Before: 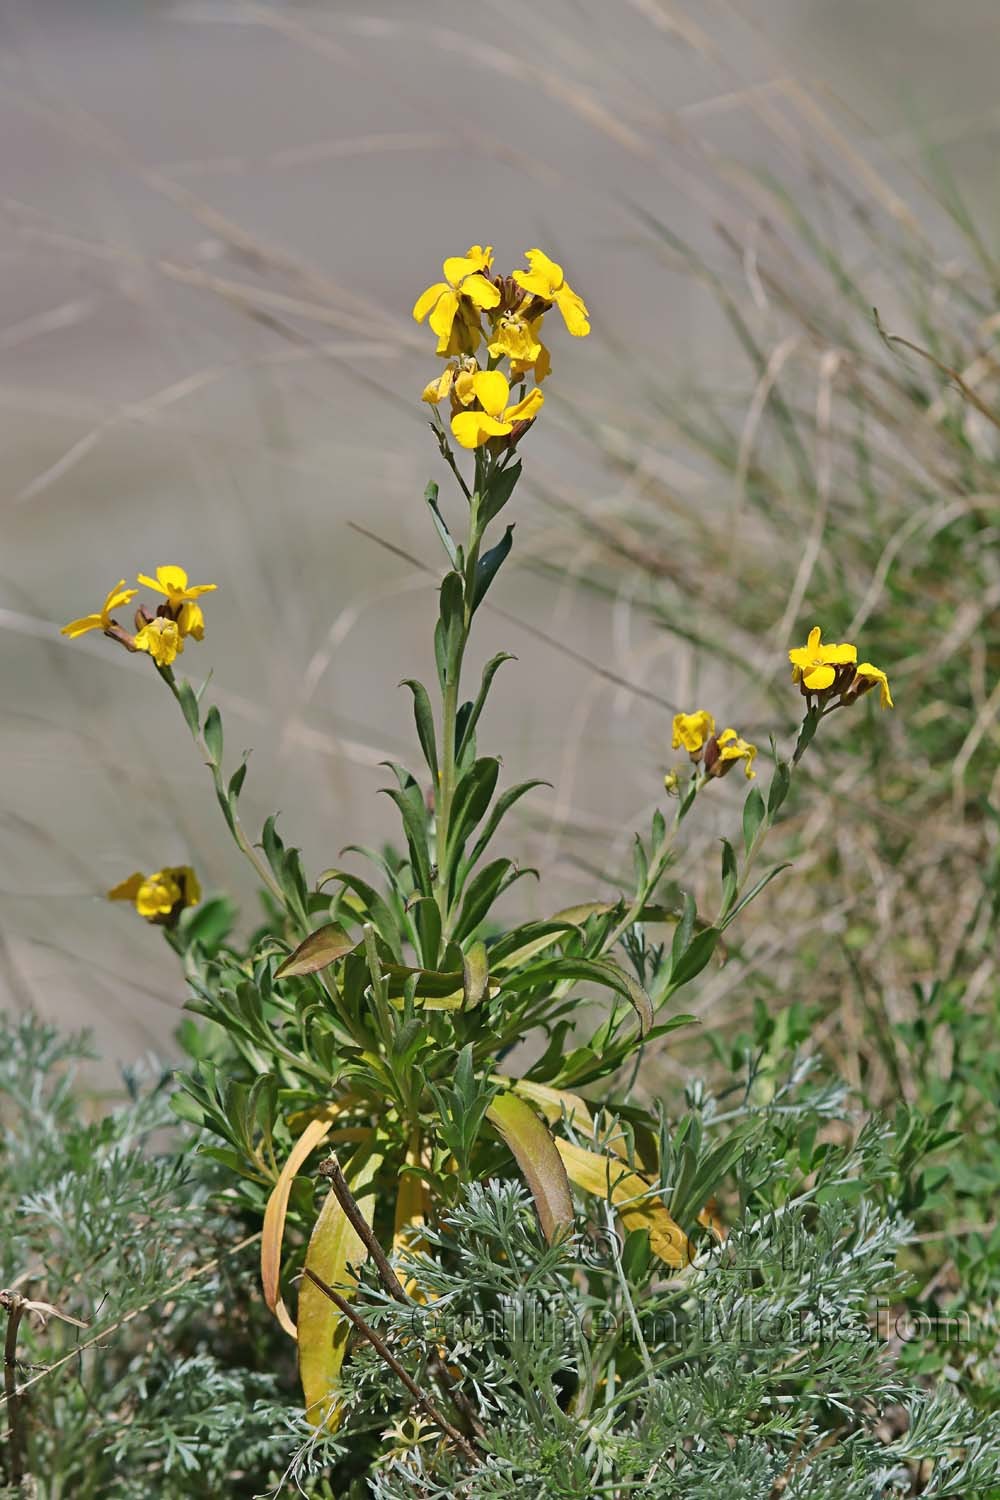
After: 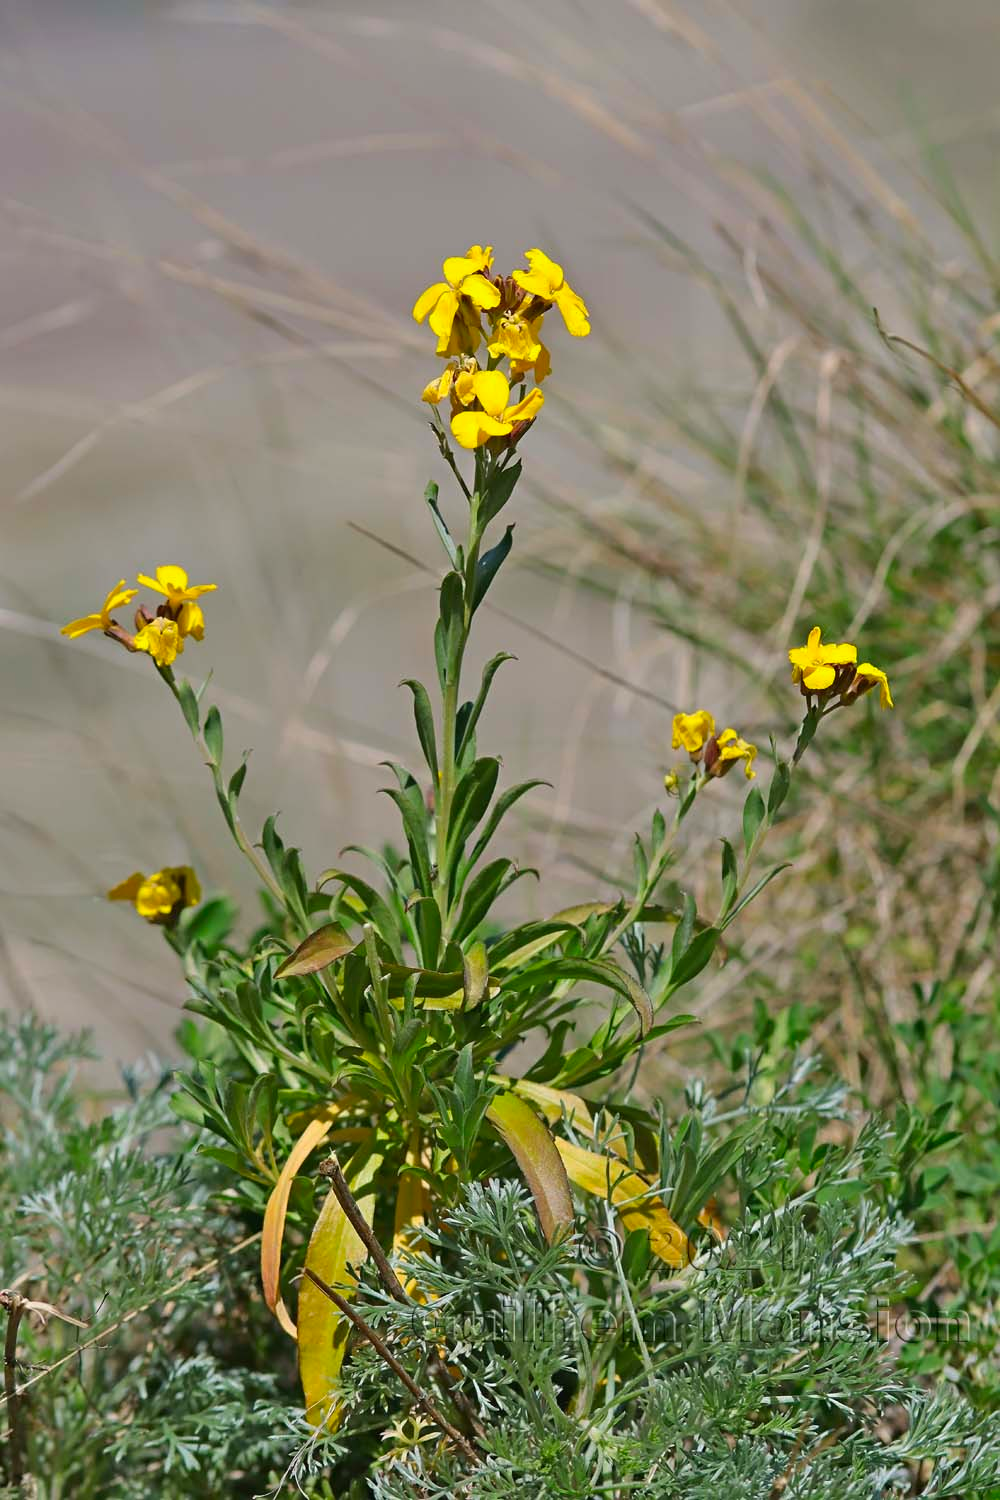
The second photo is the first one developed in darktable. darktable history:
color correction: highlights b* 0.026, saturation 1.29
